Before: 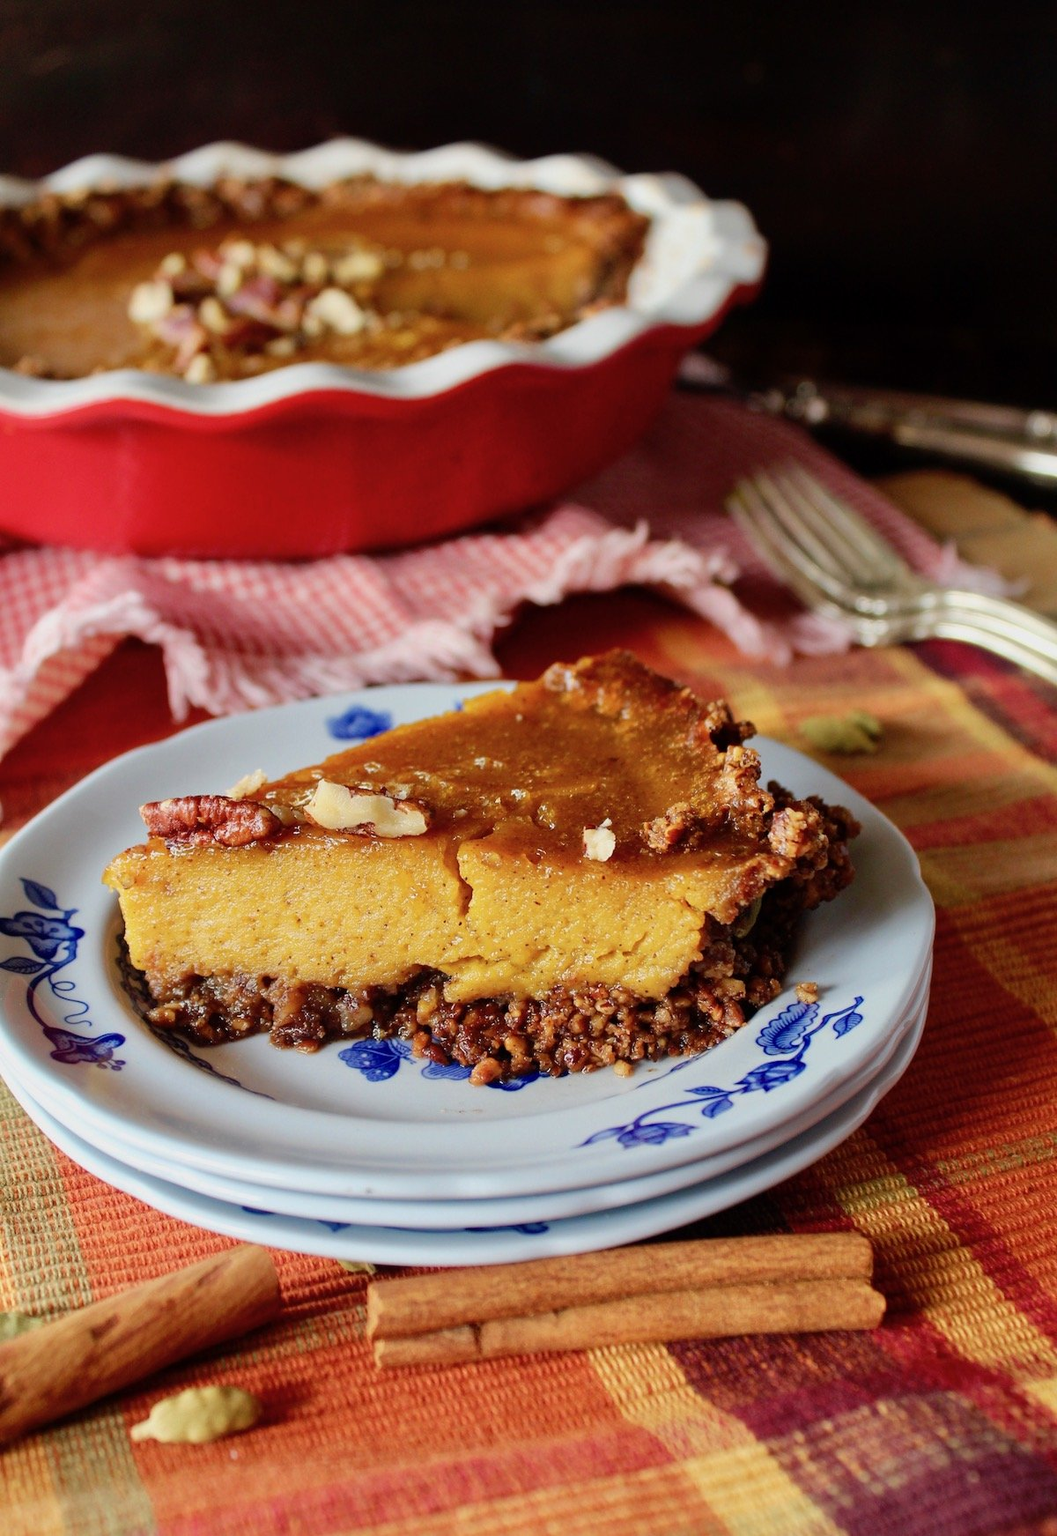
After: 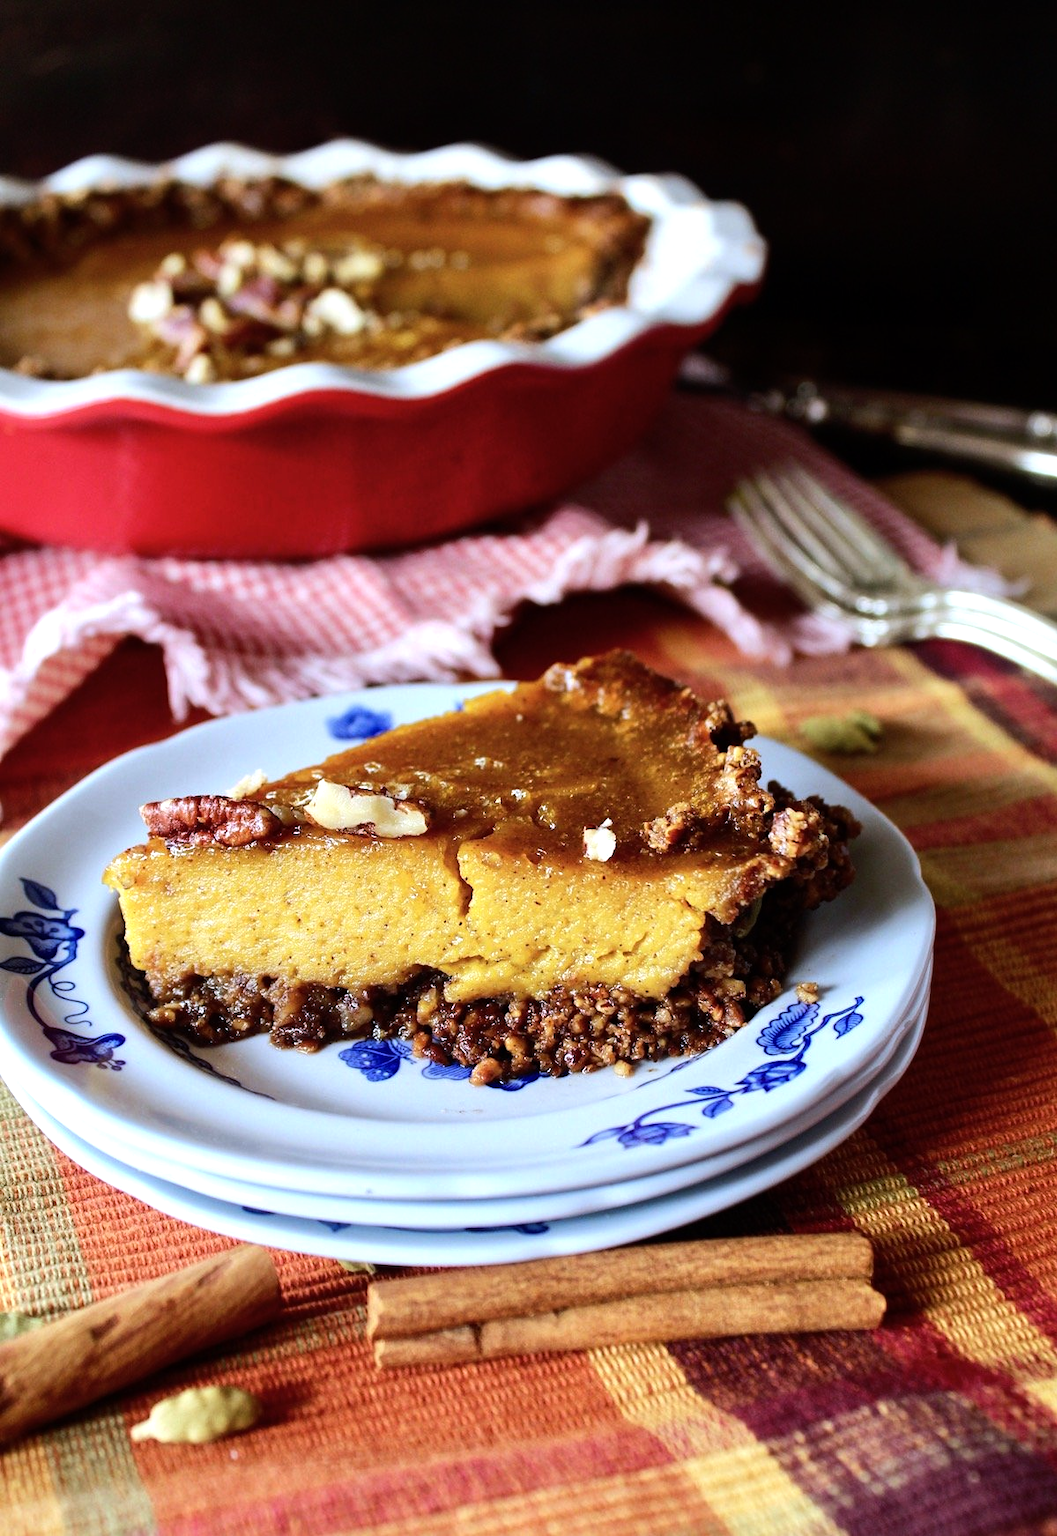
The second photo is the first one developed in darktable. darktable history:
tone equalizer: -8 EV -0.75 EV, -7 EV -0.7 EV, -6 EV -0.6 EV, -5 EV -0.4 EV, -3 EV 0.4 EV, -2 EV 0.6 EV, -1 EV 0.7 EV, +0 EV 0.75 EV, edges refinement/feathering 500, mask exposure compensation -1.57 EV, preserve details no
white balance: red 0.926, green 1.003, blue 1.133
